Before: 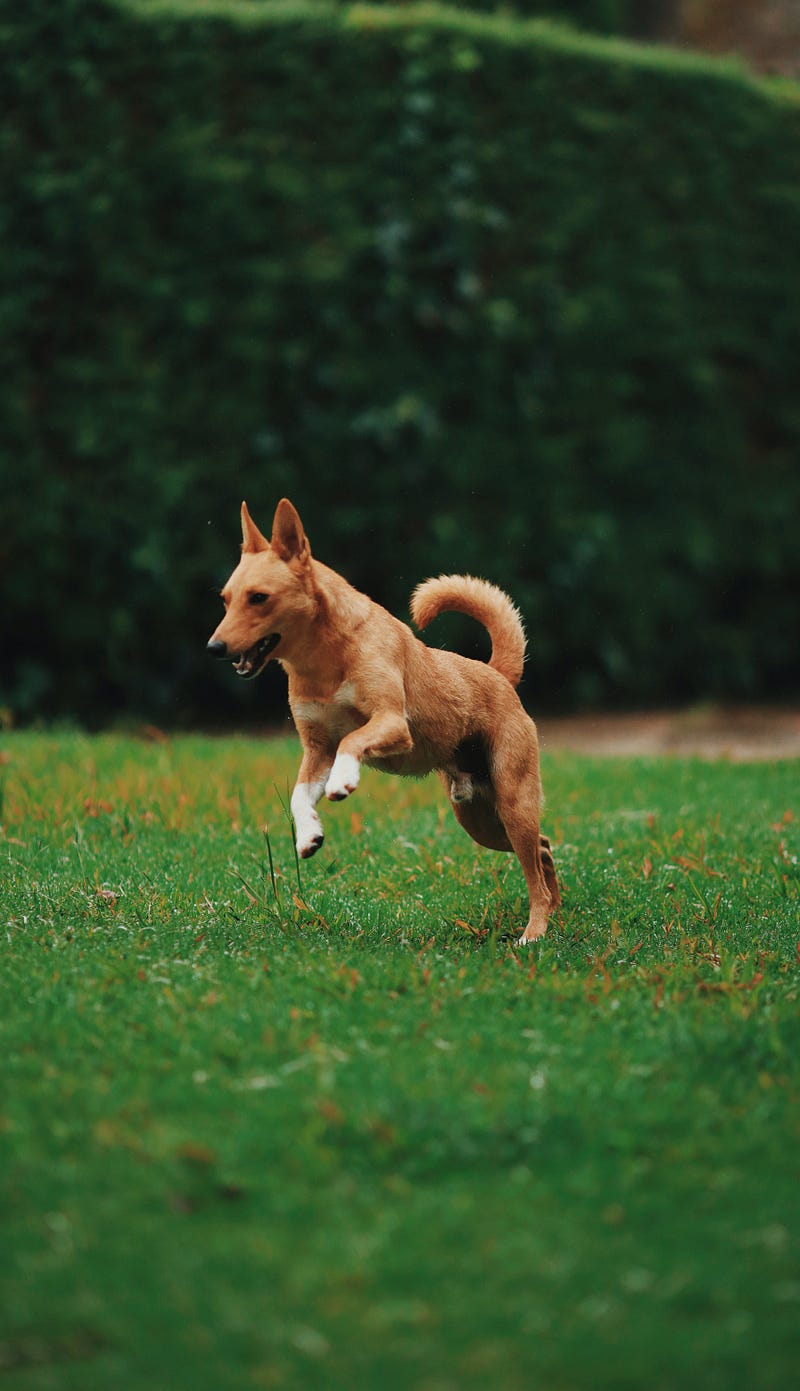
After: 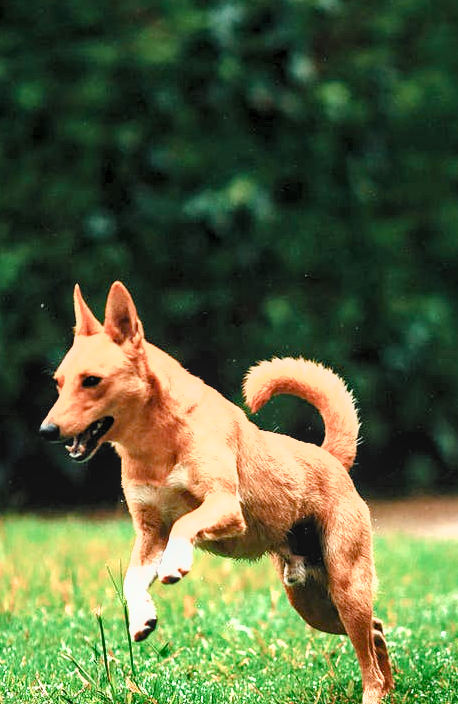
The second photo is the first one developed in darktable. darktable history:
local contrast: detail 110%
tone equalizer: -8 EV -0.751 EV, -7 EV -0.688 EV, -6 EV -0.613 EV, -5 EV -0.38 EV, -3 EV 0.389 EV, -2 EV 0.6 EV, -1 EV 0.687 EV, +0 EV 0.746 EV
haze removal: compatibility mode true, adaptive false
exposure: black level correction 0, exposure 1 EV, compensate exposure bias true, compensate highlight preservation false
levels: levels [0.073, 0.497, 0.972]
color balance rgb: perceptual saturation grading › global saturation 20%, perceptual saturation grading › highlights -49.456%, perceptual saturation grading › shadows 24.547%
shadows and highlights: shadows 30.68, highlights -62.76, soften with gaussian
crop: left 20.924%, top 15.635%, right 21.814%, bottom 33.746%
